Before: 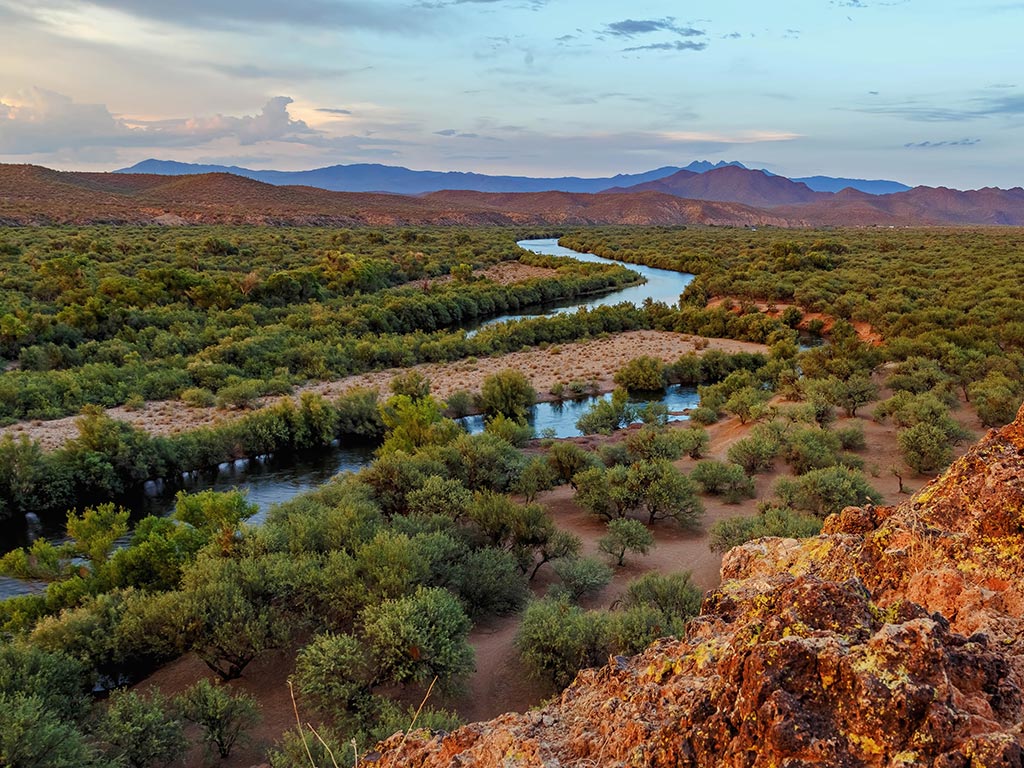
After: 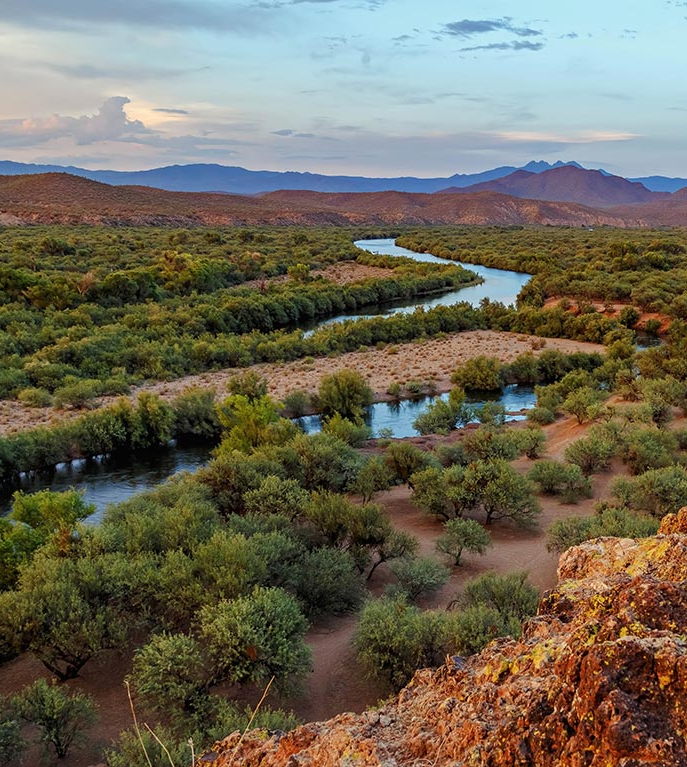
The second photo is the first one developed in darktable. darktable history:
crop and rotate: left 15.925%, right 16.944%
